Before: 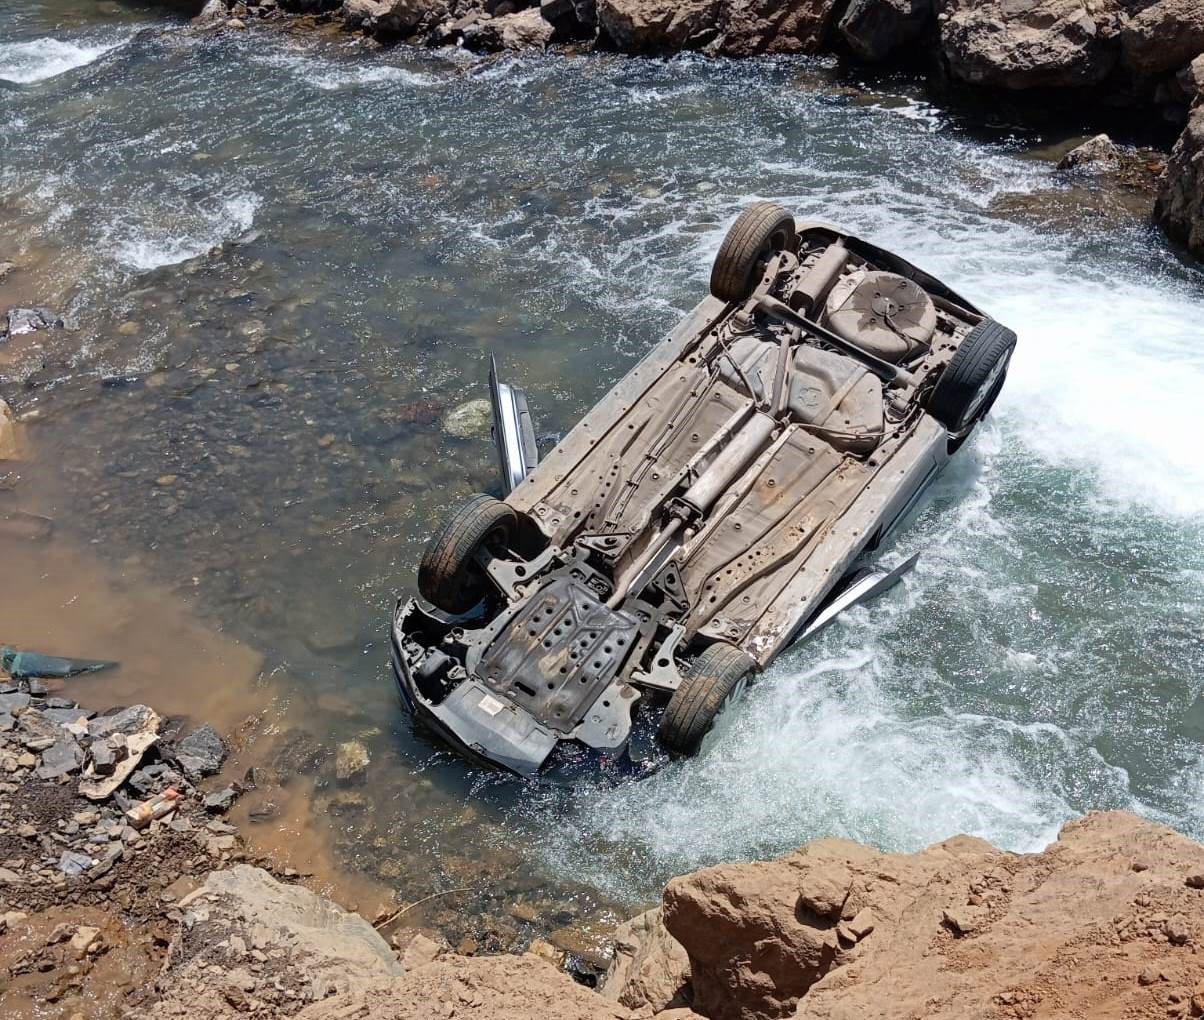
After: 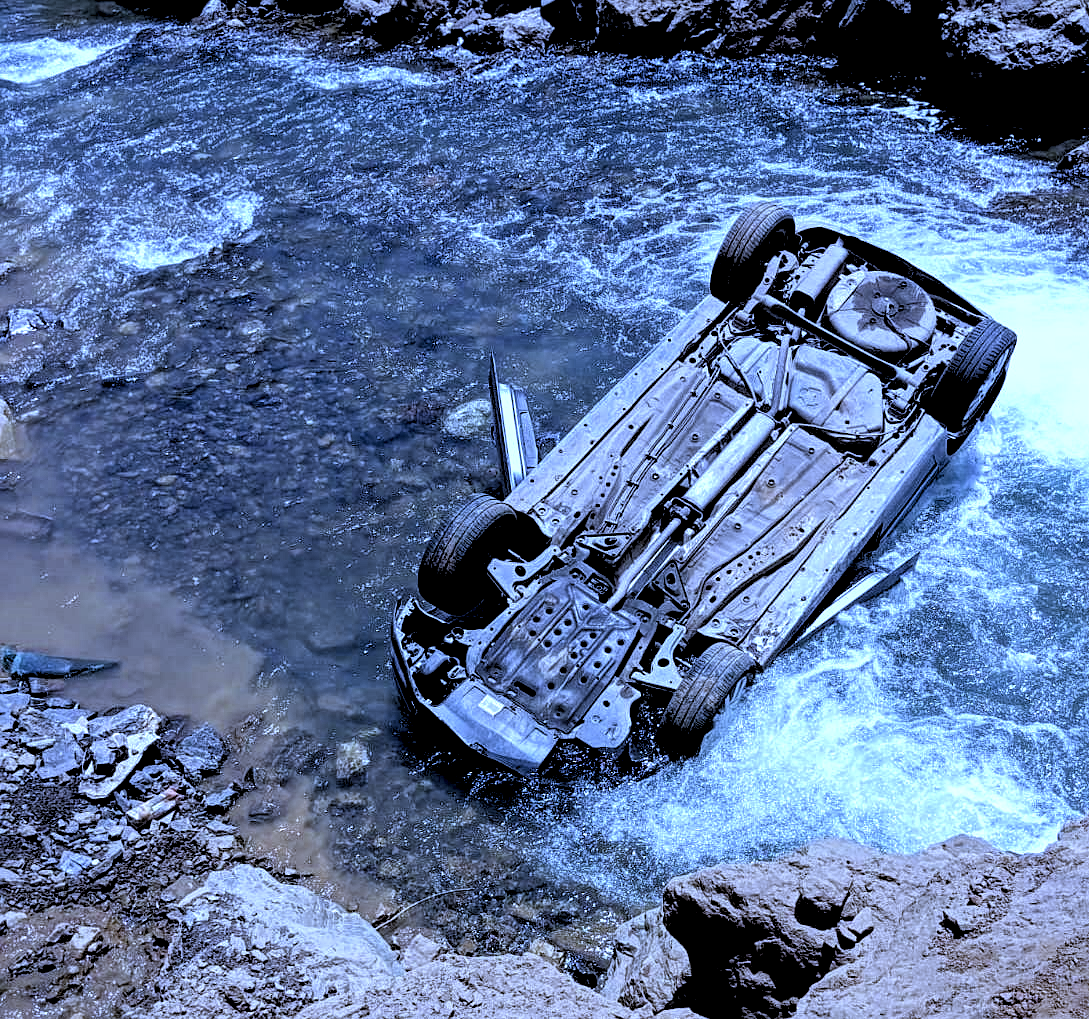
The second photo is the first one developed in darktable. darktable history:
local contrast: highlights 100%, shadows 100%, detail 200%, midtone range 0.2
sharpen: radius 1.272, amount 0.305, threshold 0
exposure: compensate highlight preservation false
tone equalizer: on, module defaults
crop: right 9.509%, bottom 0.031%
white balance: red 0.766, blue 1.537
rgb levels: levels [[0.034, 0.472, 0.904], [0, 0.5, 1], [0, 0.5, 1]]
